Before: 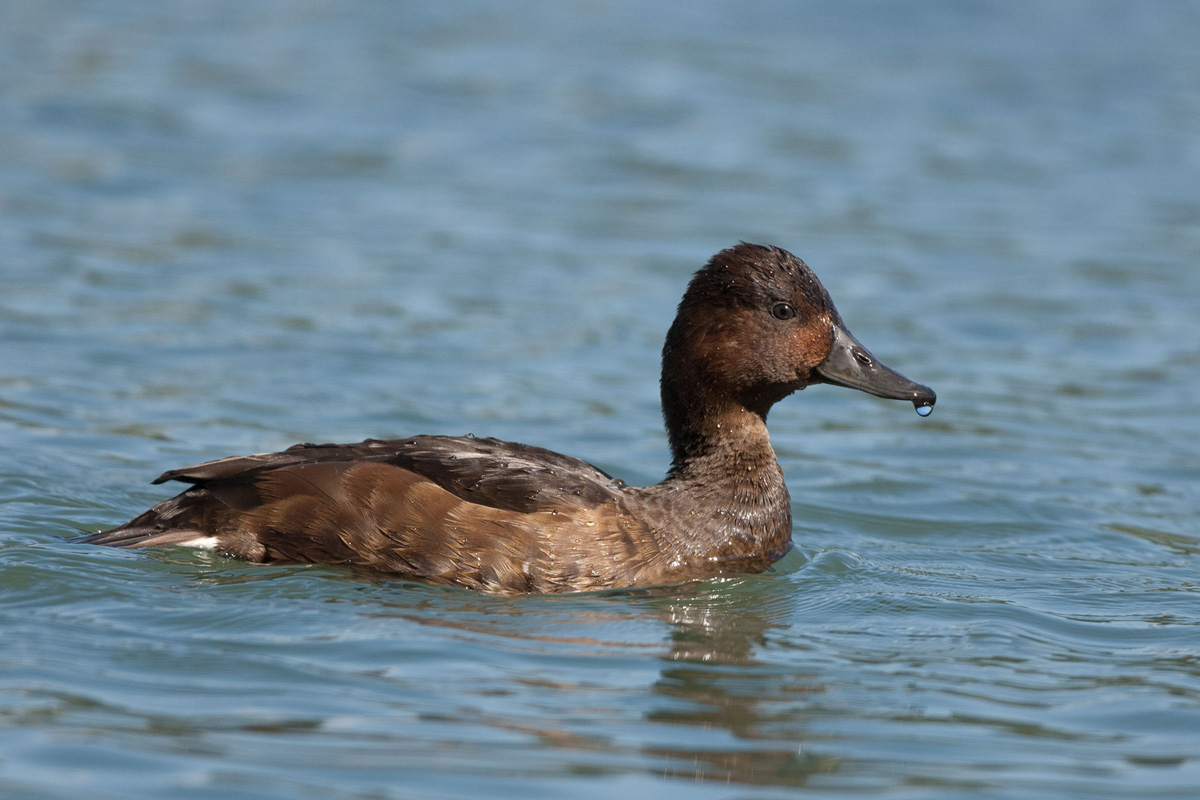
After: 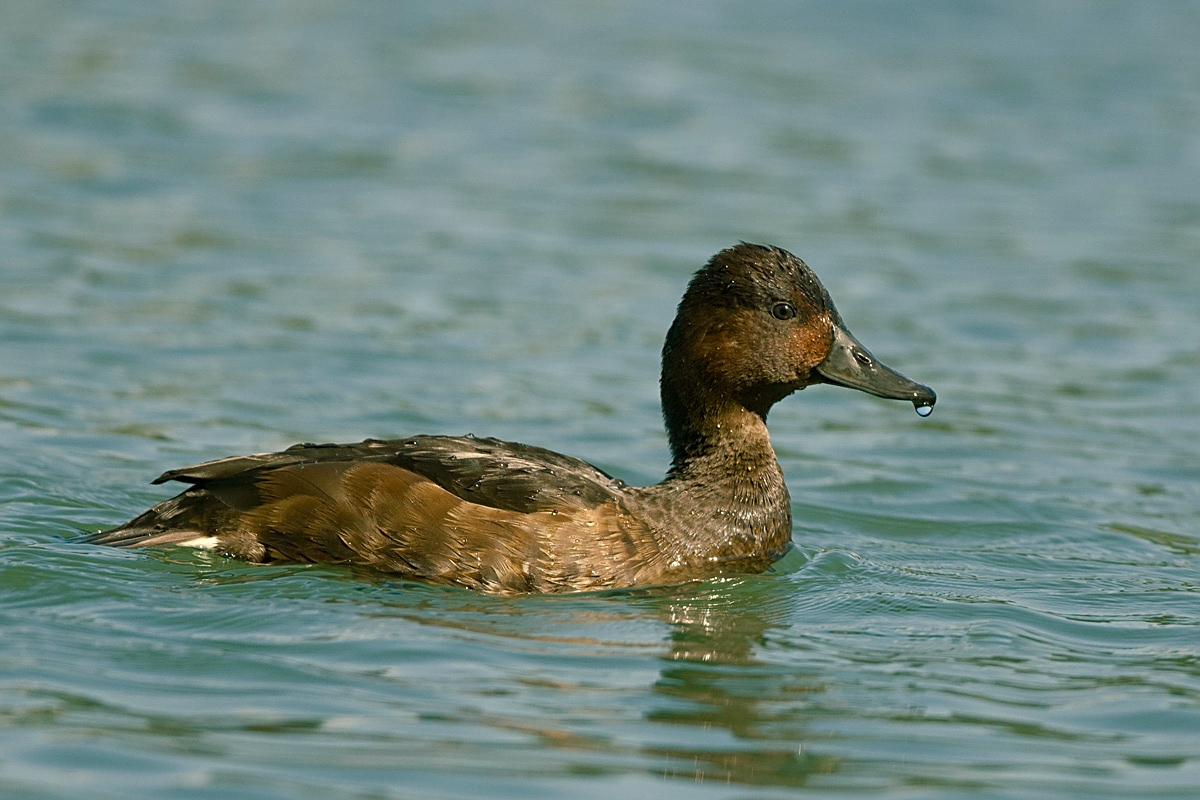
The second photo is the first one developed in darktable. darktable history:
sharpen: on, module defaults
color correction: highlights a* 1.3, highlights b* 17.11
color balance rgb: shadows lift › chroma 11.713%, shadows lift › hue 131.71°, perceptual saturation grading › global saturation 0.114%, perceptual saturation grading › highlights -15.658%, perceptual saturation grading › shadows 26.023%, global vibrance 19.695%
